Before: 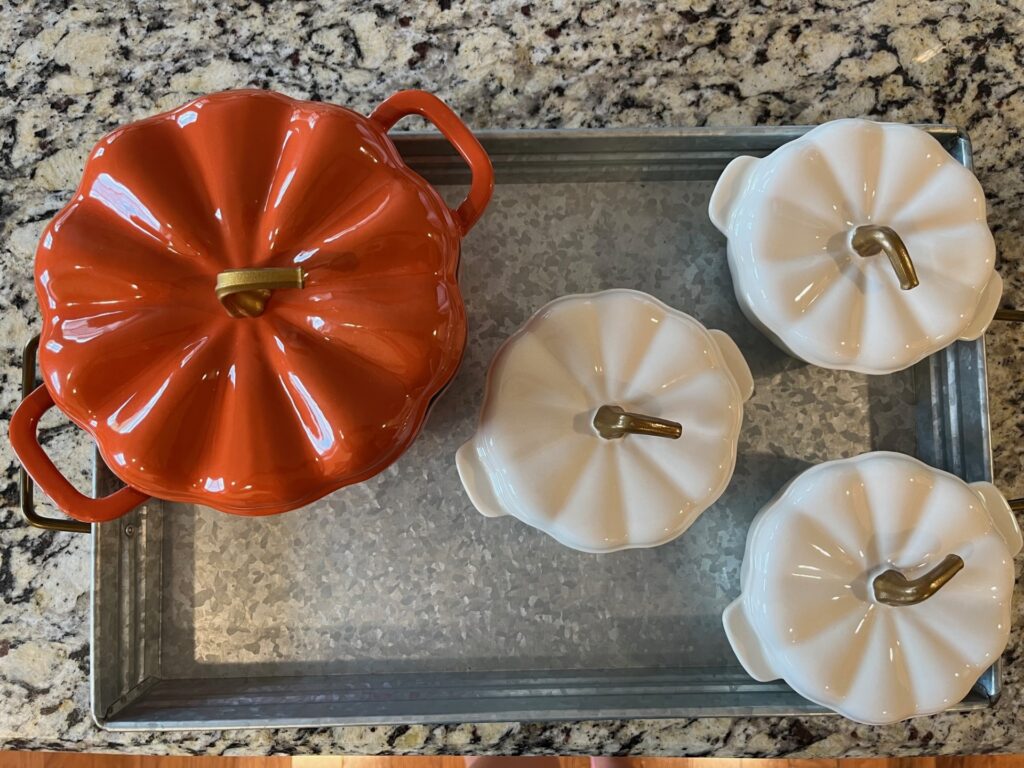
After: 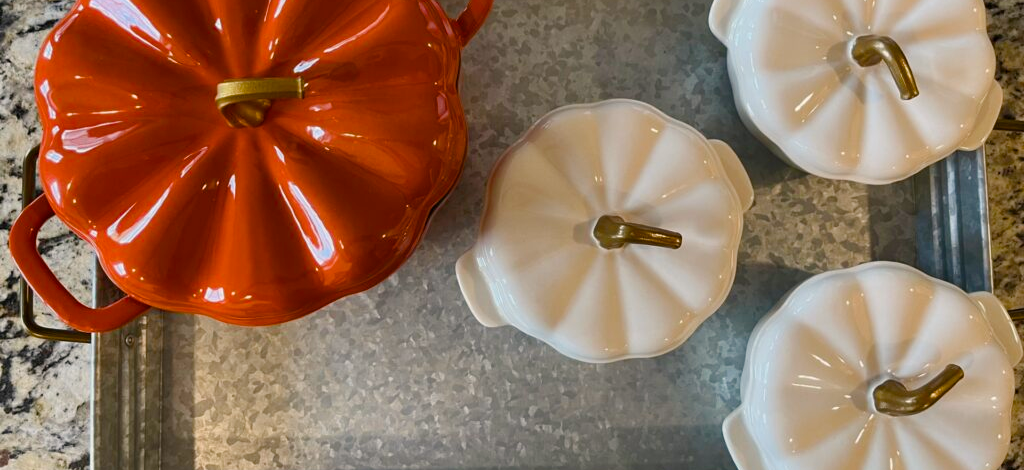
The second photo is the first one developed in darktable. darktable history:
crop and rotate: top 24.769%, bottom 13.958%
color balance rgb: power › hue 71.95°, highlights gain › chroma 1.093%, highlights gain › hue 60.07°, perceptual saturation grading › global saturation 26.389%, perceptual saturation grading › highlights -28.079%, perceptual saturation grading › mid-tones 15.53%, perceptual saturation grading › shadows 34.361%, global vibrance 5.596%
